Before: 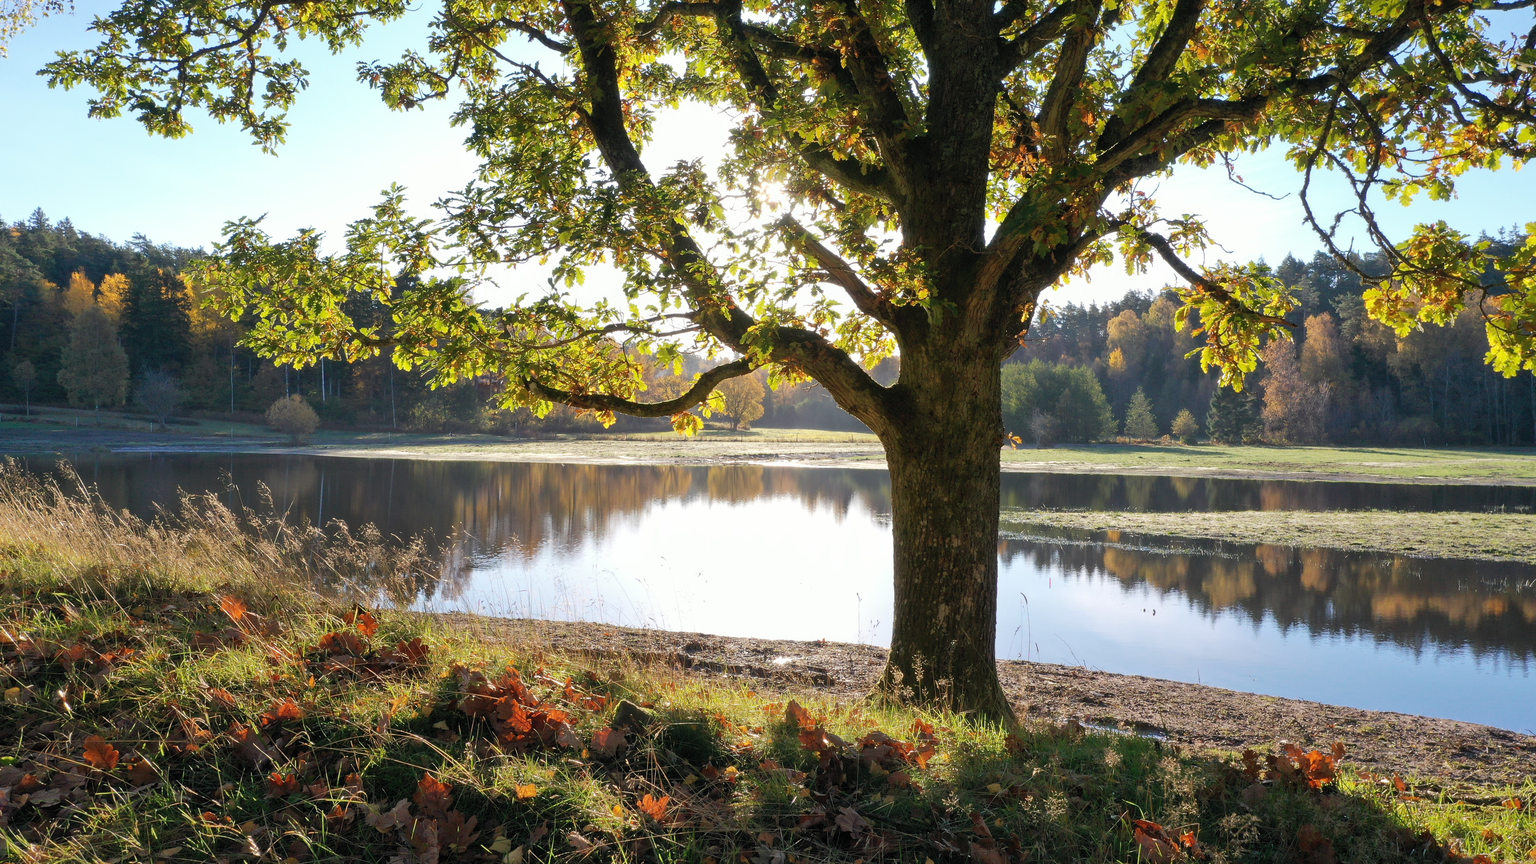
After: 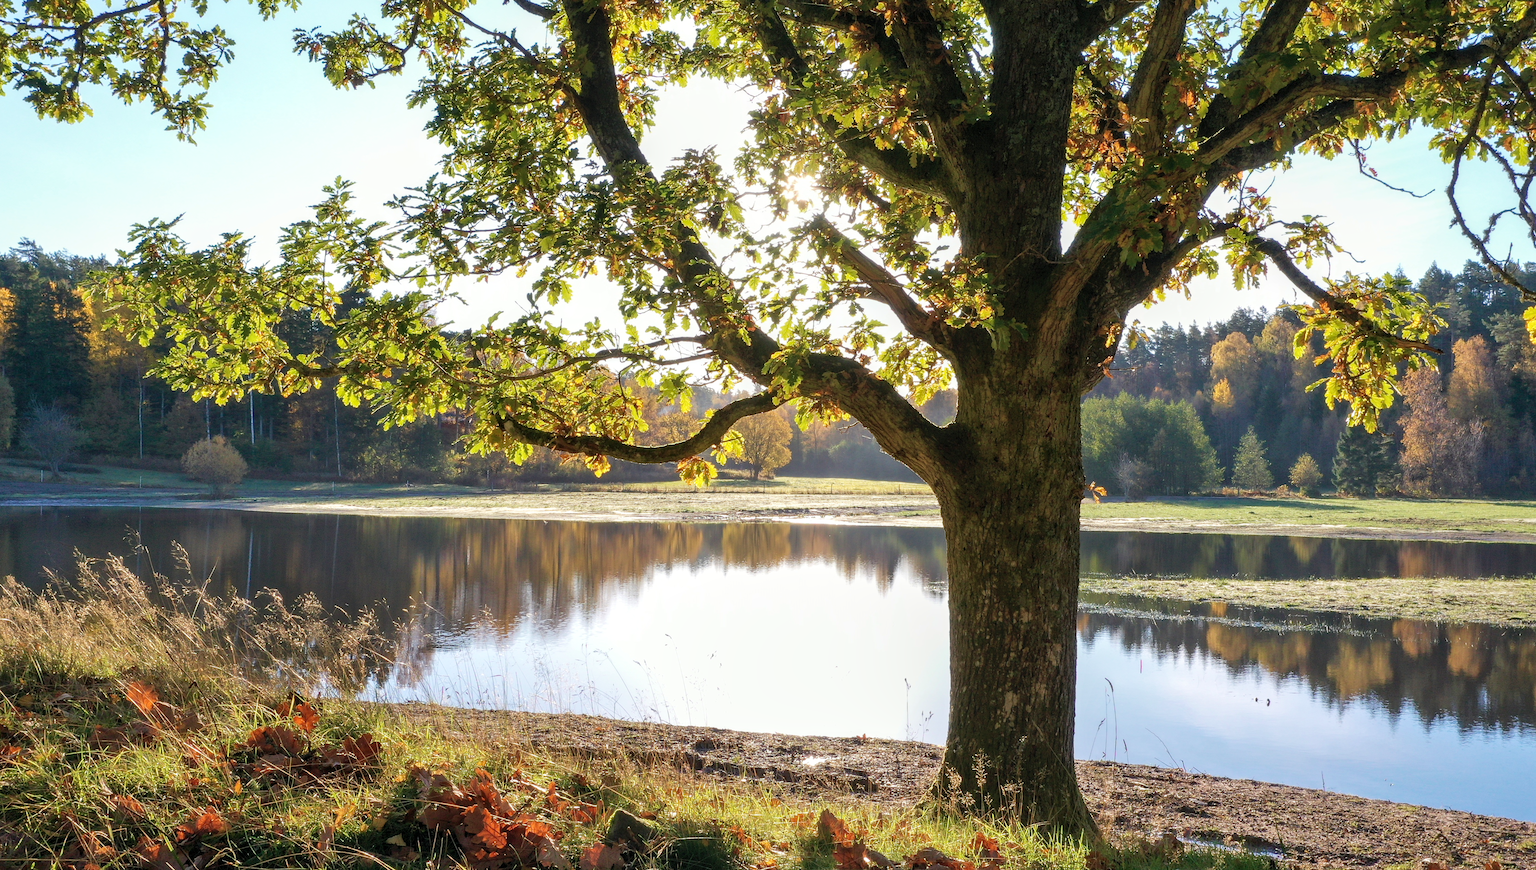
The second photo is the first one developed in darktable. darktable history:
local contrast: on, module defaults
crop and rotate: left 7.656%, top 4.466%, right 10.569%, bottom 13.157%
velvia: on, module defaults
